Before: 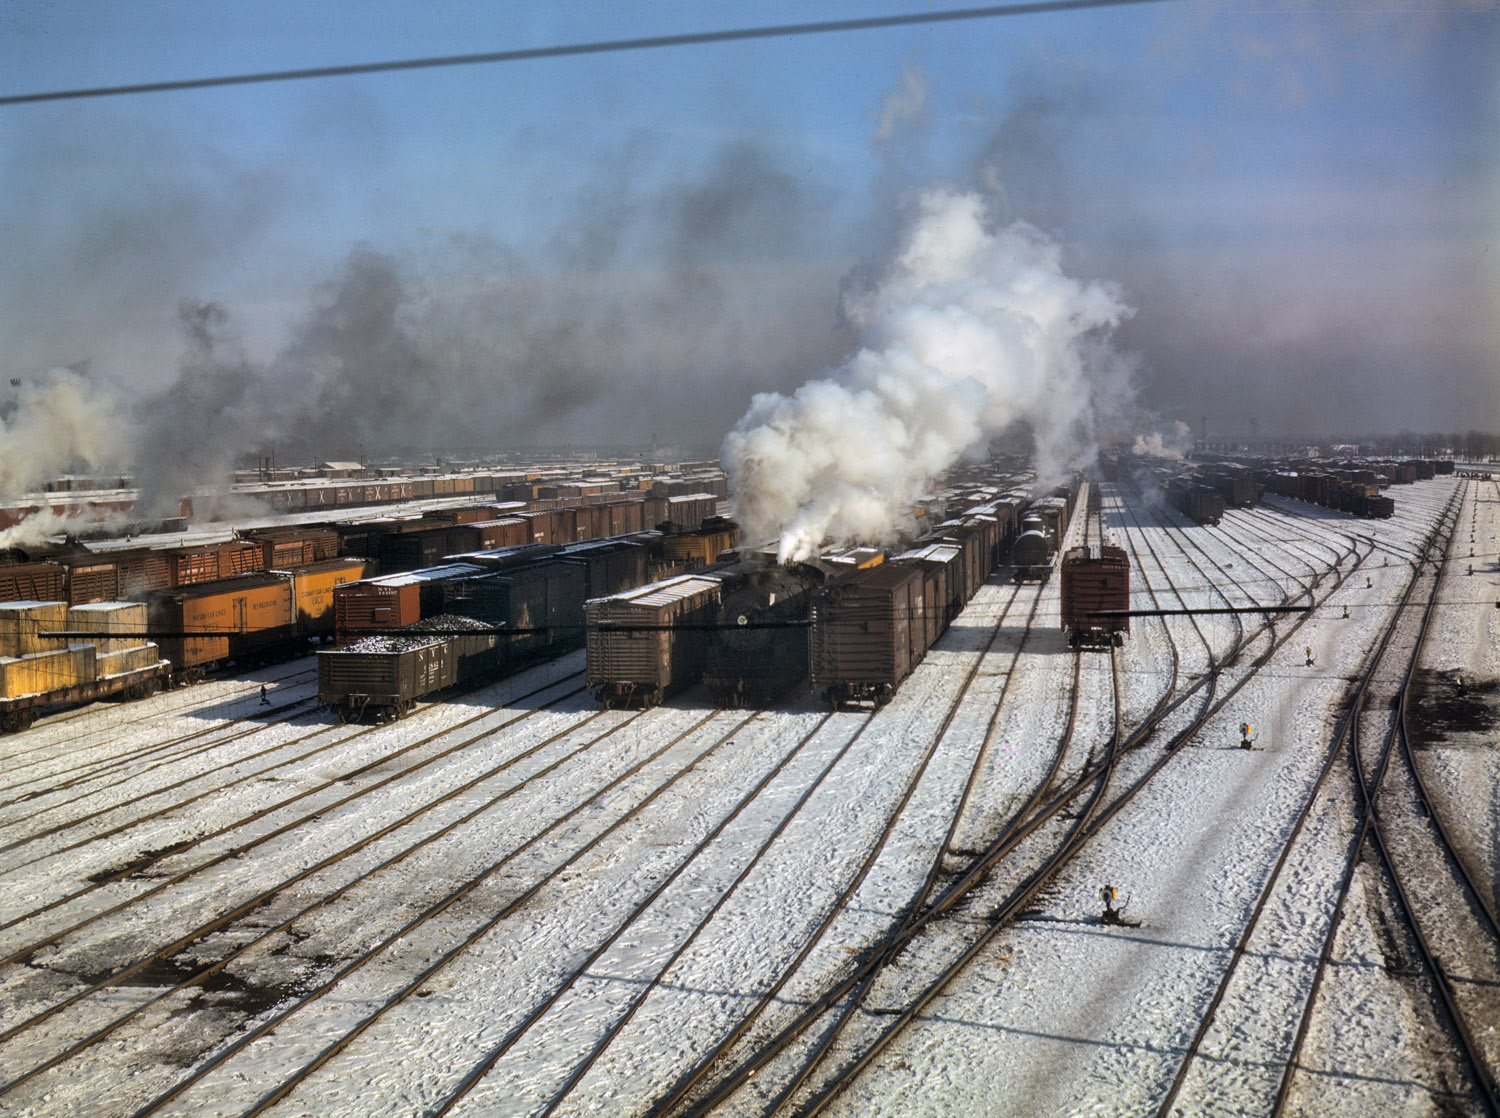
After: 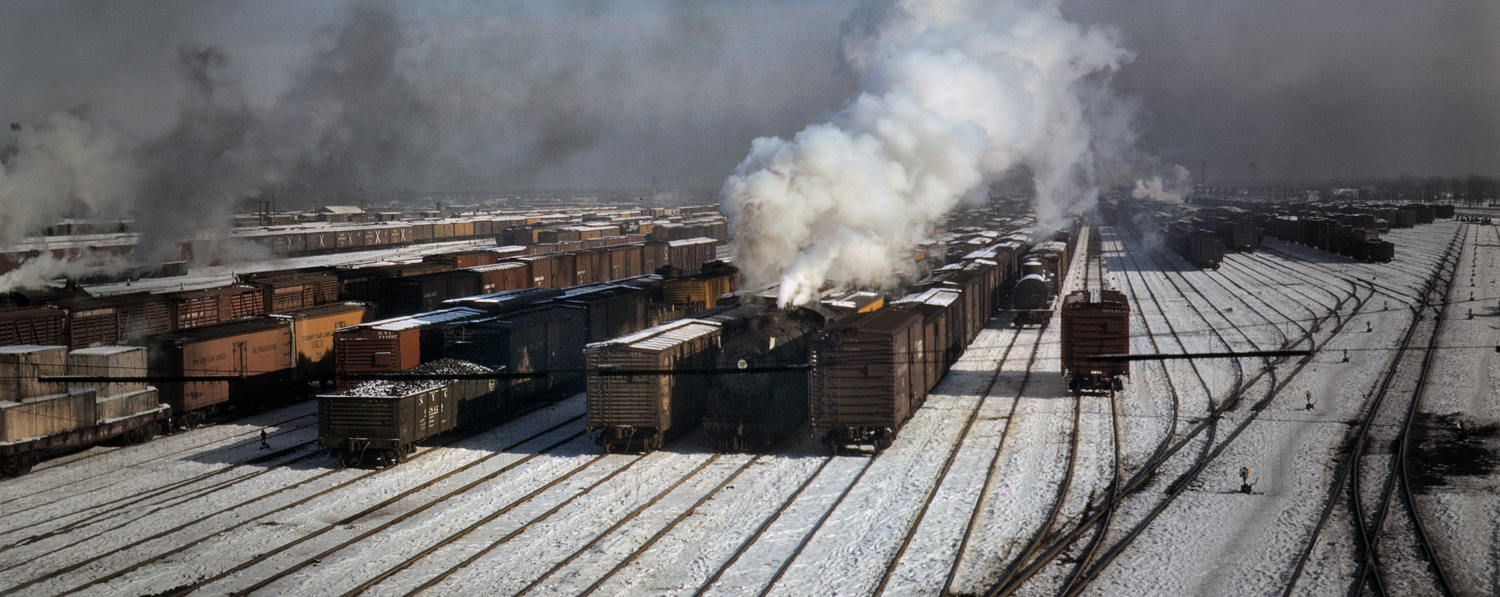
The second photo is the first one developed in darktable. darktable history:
crop and rotate: top 22.913%, bottom 23.659%
tone curve: curves: ch0 [(0, 0) (0.087, 0.054) (0.281, 0.245) (0.532, 0.514) (0.835, 0.818) (0.994, 0.955)]; ch1 [(0, 0) (0.27, 0.195) (0.406, 0.435) (0.452, 0.474) (0.495, 0.5) (0.514, 0.508) (0.537, 0.556) (0.654, 0.689) (1, 1)]; ch2 [(0, 0) (0.269, 0.299) (0.459, 0.441) (0.498, 0.499) (0.523, 0.52) (0.551, 0.549) (0.633, 0.625) (0.659, 0.681) (0.718, 0.764) (1, 1)], preserve colors none
vignetting: fall-off start 39.44%, fall-off radius 40.76%, unbound false
